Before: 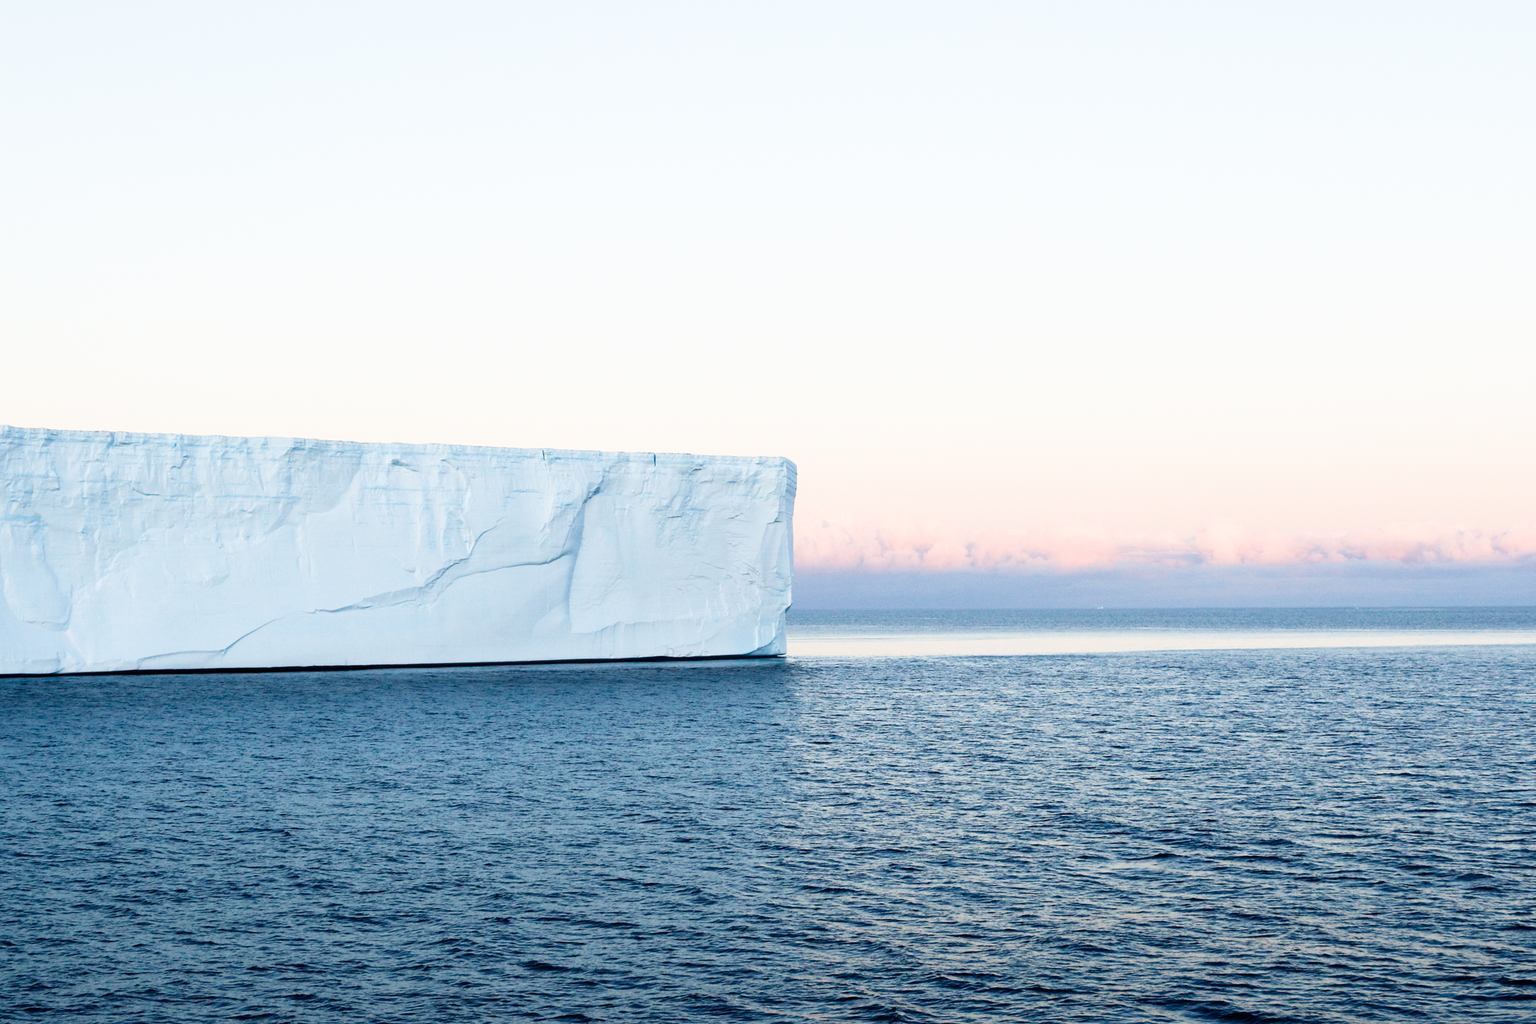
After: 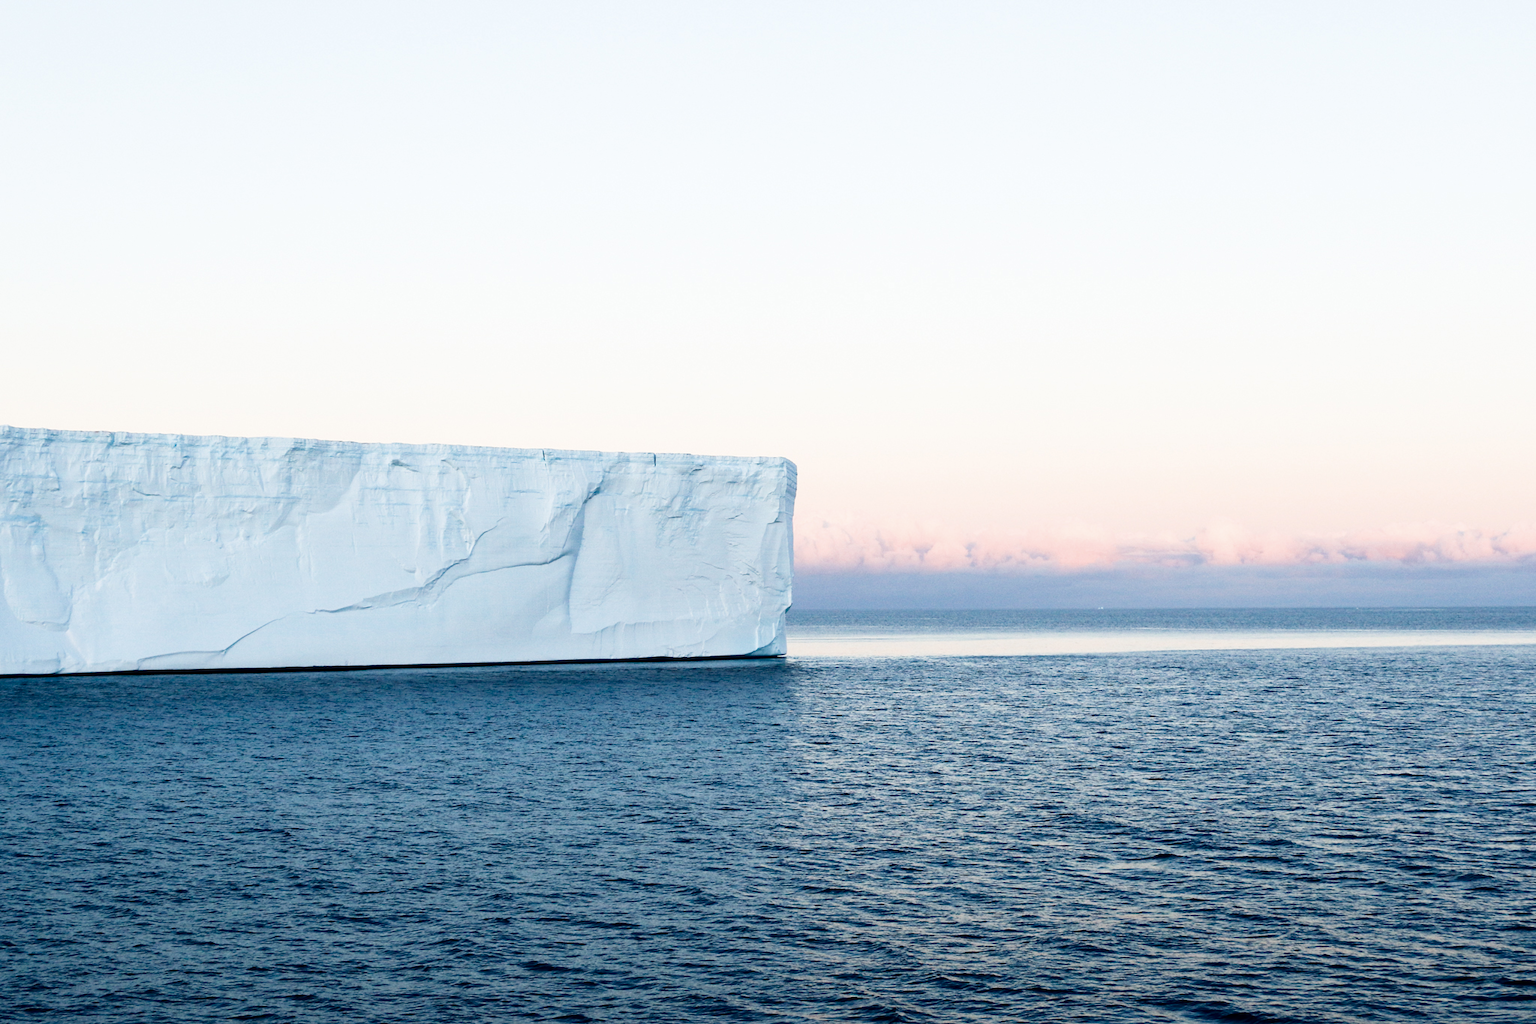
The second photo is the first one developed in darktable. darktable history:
contrast brightness saturation: brightness -0.098
